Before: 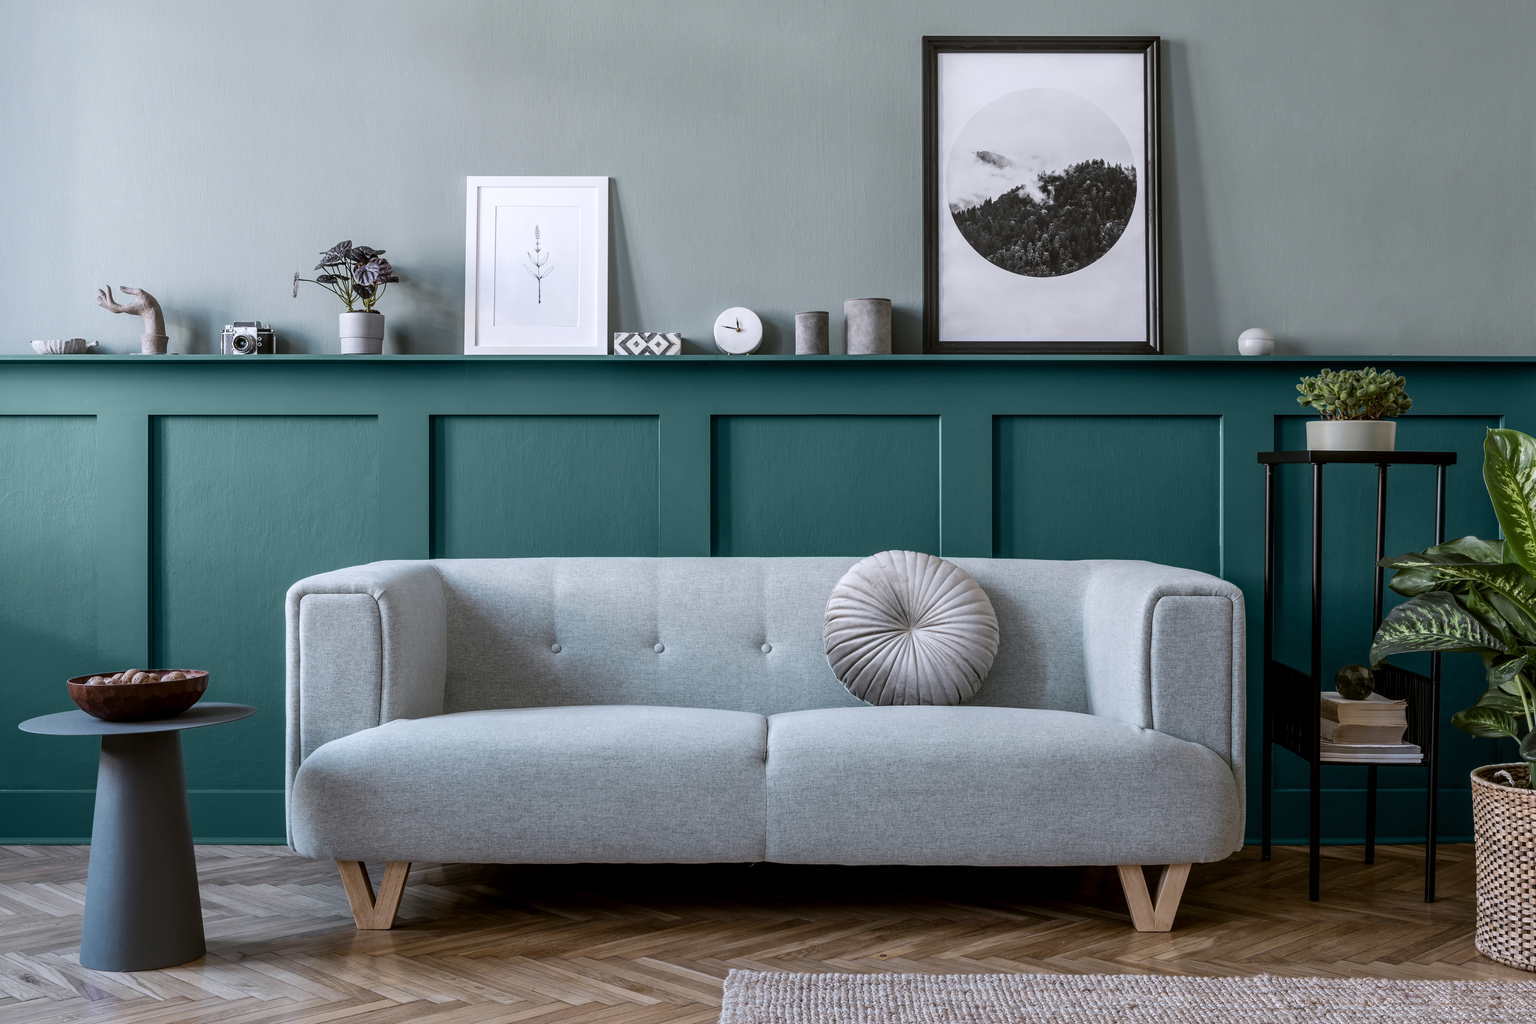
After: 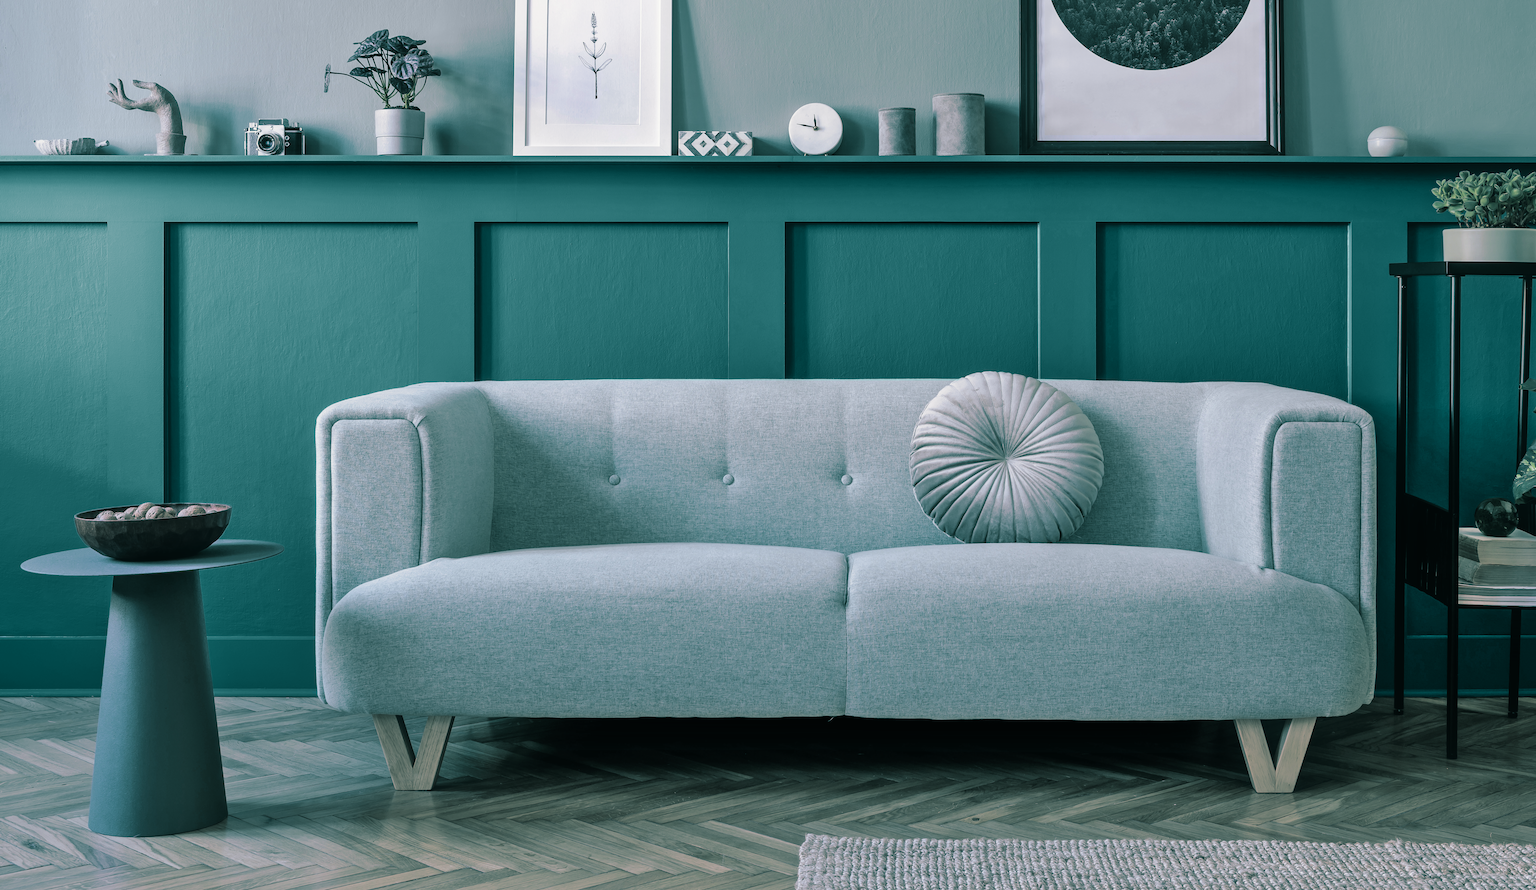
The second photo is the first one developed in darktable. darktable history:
contrast equalizer: octaves 7, y [[0.6 ×6], [0.55 ×6], [0 ×6], [0 ×6], [0 ×6]], mix -0.3
crop: top 20.916%, right 9.437%, bottom 0.316%
split-toning: shadows › hue 186.43°, highlights › hue 49.29°, compress 30.29%
shadows and highlights: low approximation 0.01, soften with gaussian
